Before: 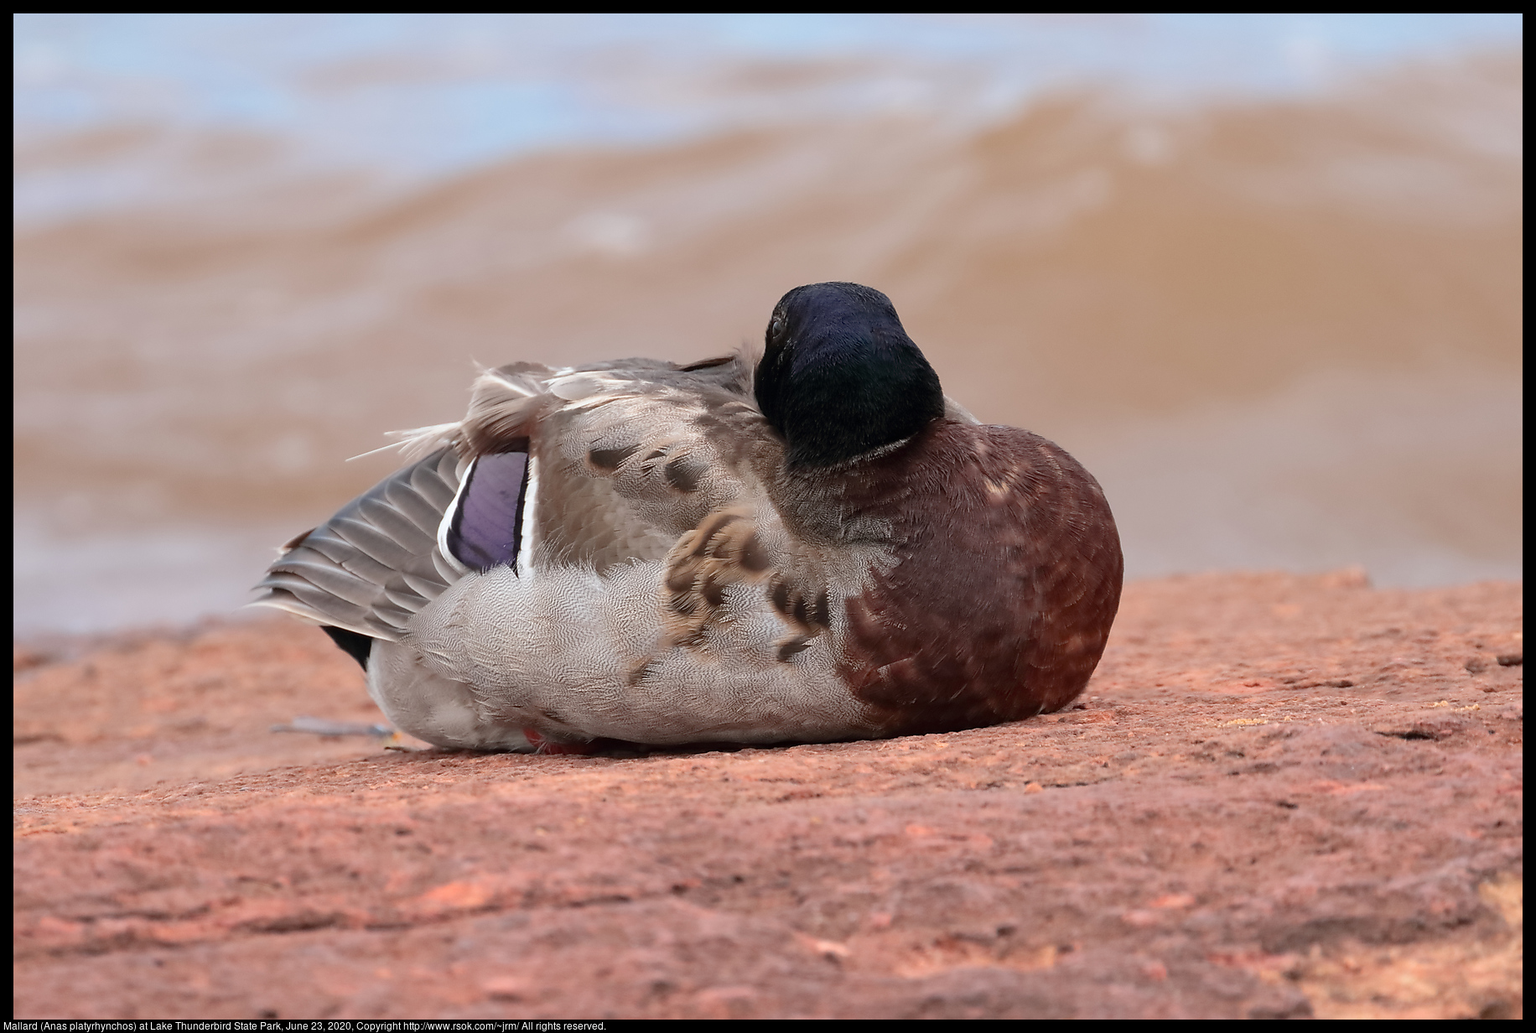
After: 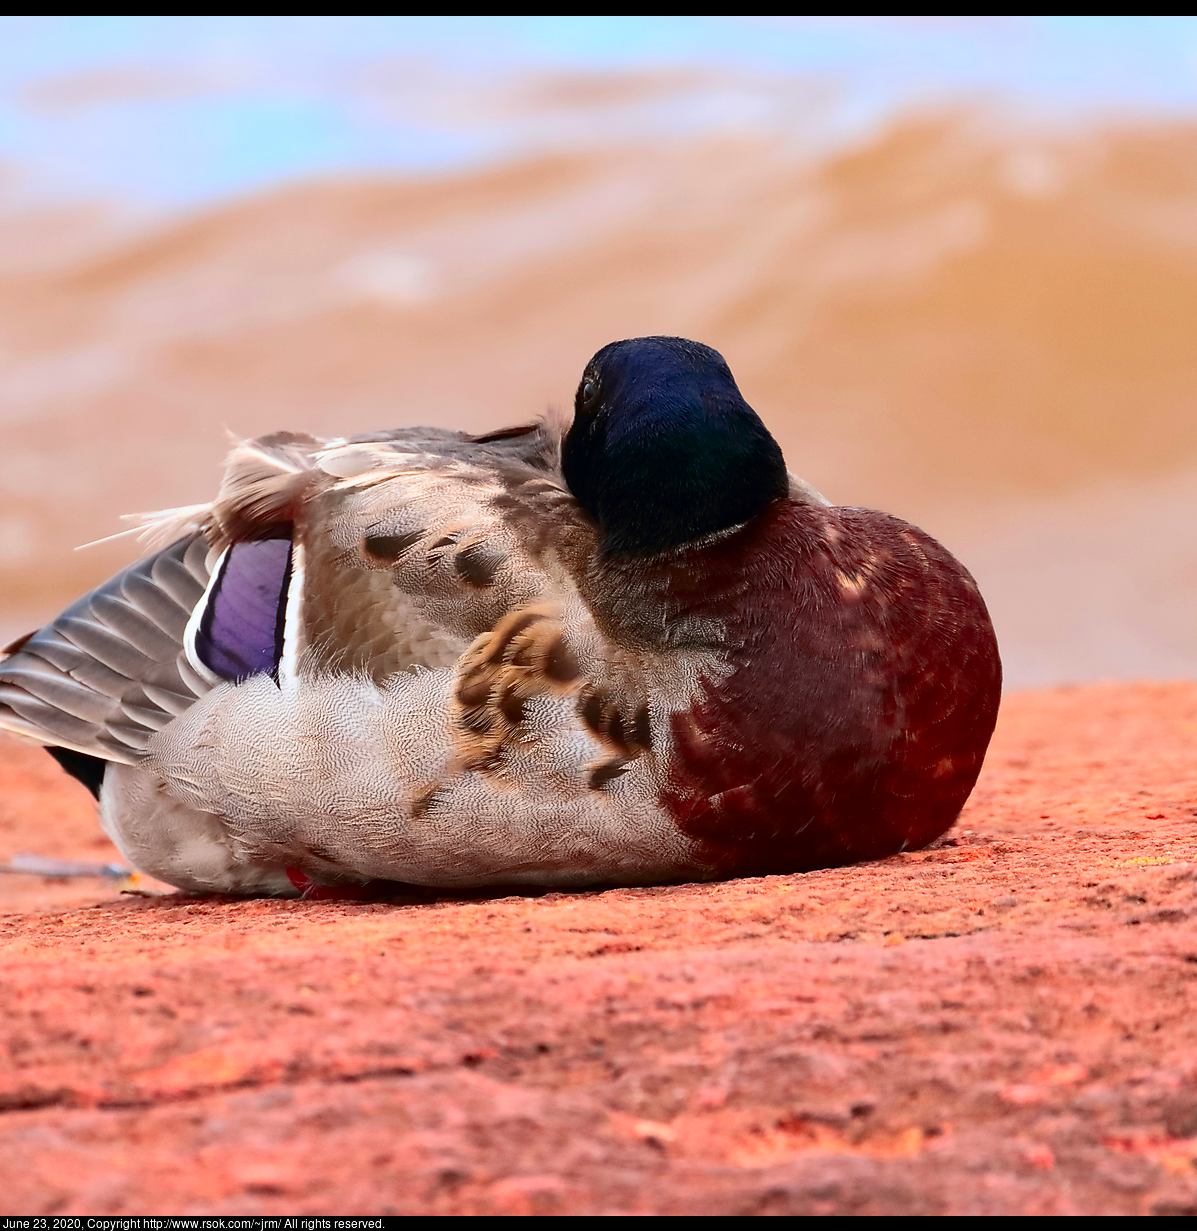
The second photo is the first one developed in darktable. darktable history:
crop and rotate: left 18.473%, right 16.154%
contrast brightness saturation: contrast 0.256, brightness 0.016, saturation 0.864
